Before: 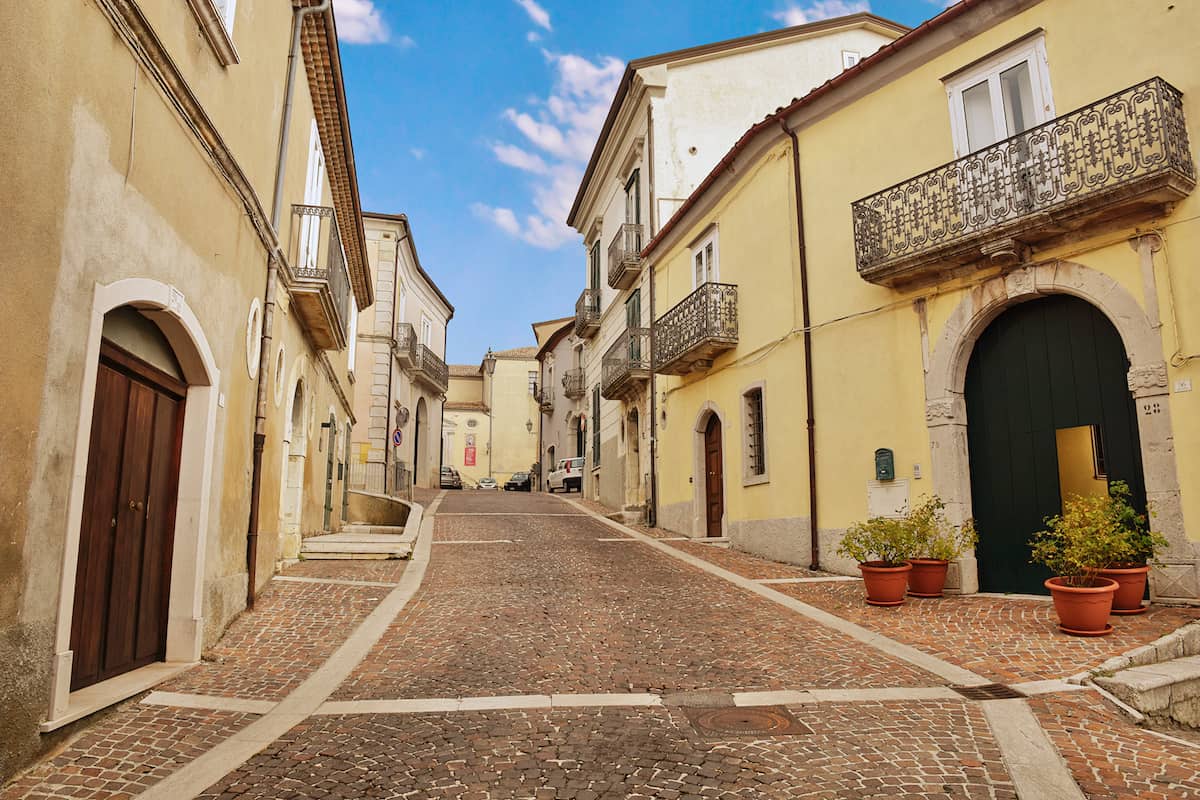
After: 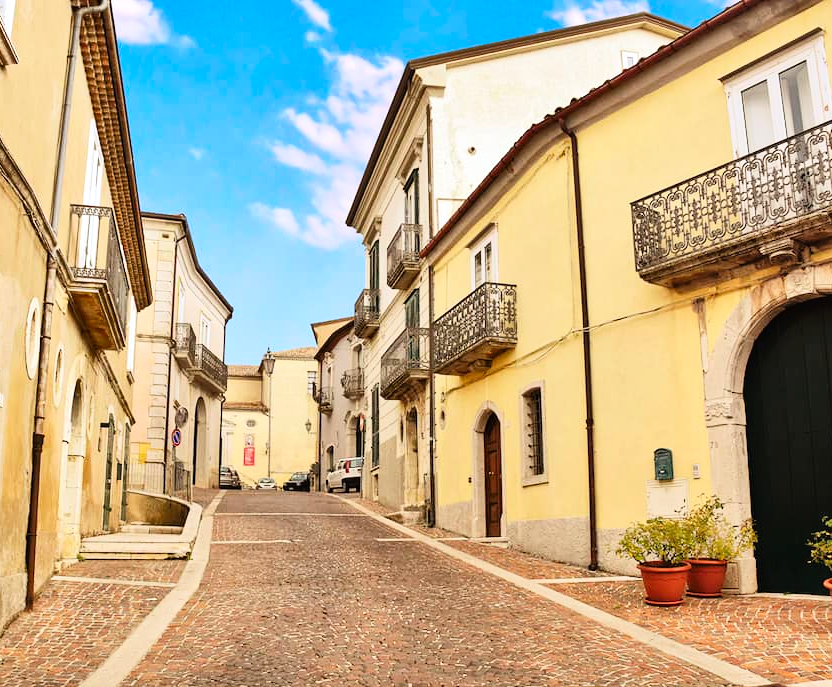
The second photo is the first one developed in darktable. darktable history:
shadows and highlights: shadows 6.76, soften with gaussian
tone equalizer: -8 EV -0.406 EV, -7 EV -0.392 EV, -6 EV -0.344 EV, -5 EV -0.198 EV, -3 EV 0.225 EV, -2 EV 0.33 EV, -1 EV 0.388 EV, +0 EV 0.436 EV
tone curve: curves: ch0 [(0, 0.008) (0.107, 0.091) (0.278, 0.351) (0.457, 0.562) (0.628, 0.738) (0.839, 0.909) (0.998, 0.978)]; ch1 [(0, 0) (0.437, 0.408) (0.474, 0.479) (0.502, 0.5) (0.527, 0.519) (0.561, 0.575) (0.608, 0.665) (0.669, 0.748) (0.859, 0.899) (1, 1)]; ch2 [(0, 0) (0.33, 0.301) (0.421, 0.443) (0.473, 0.498) (0.502, 0.504) (0.522, 0.527) (0.549, 0.583) (0.644, 0.703) (1, 1)], color space Lab, linked channels, preserve colors none
crop: left 18.469%, right 12.159%, bottom 14.02%
